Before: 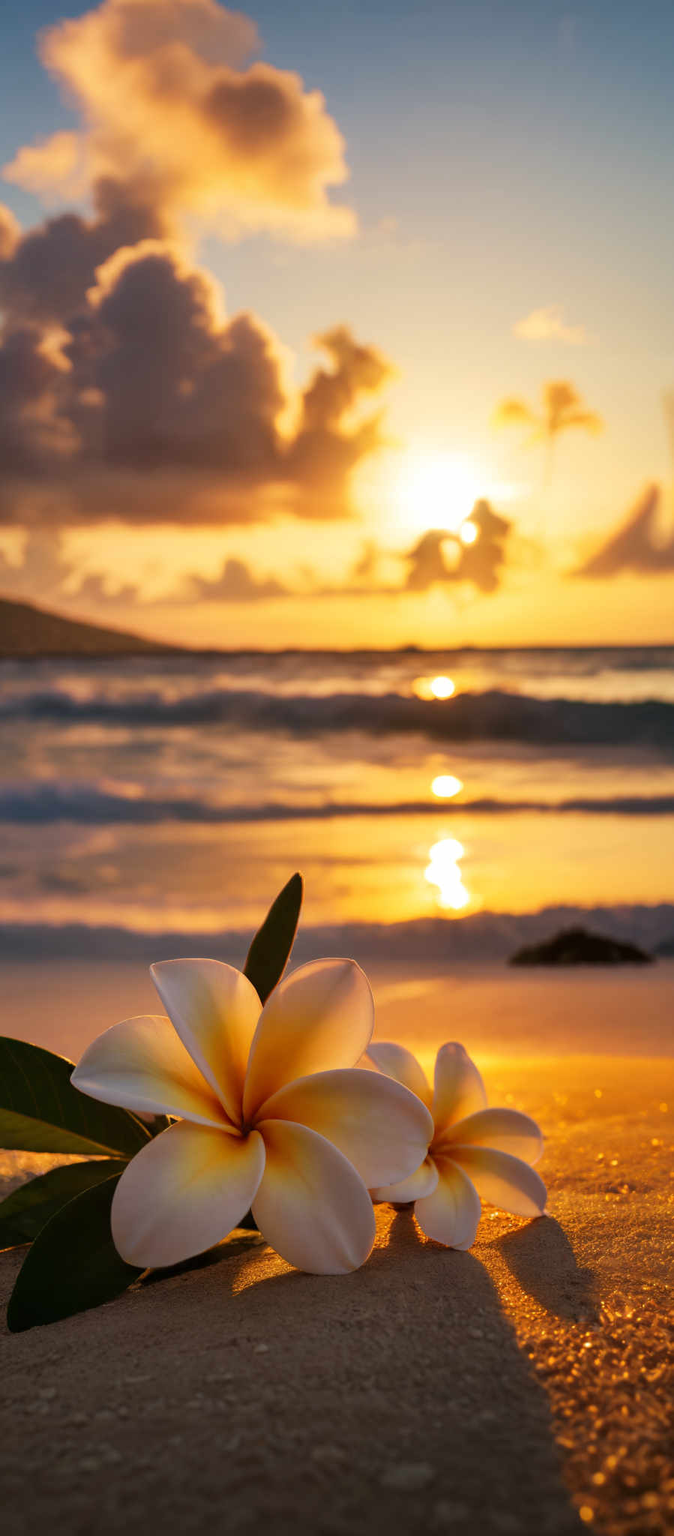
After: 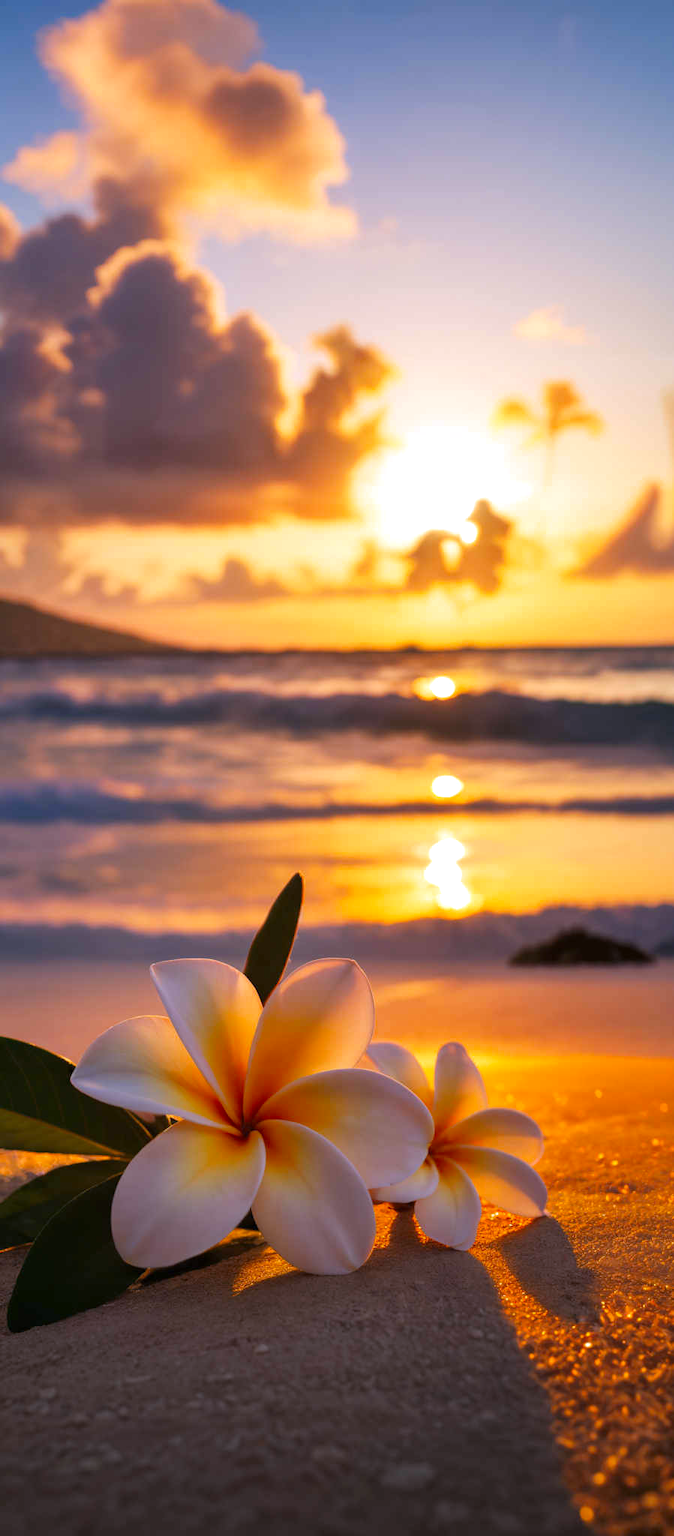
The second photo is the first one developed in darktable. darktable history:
color calibration: output R [1.063, -0.012, -0.003, 0], output B [-0.079, 0.047, 1, 0], illuminant custom, x 0.389, y 0.387, temperature 3838.64 K
exposure: exposure 0.2 EV, compensate highlight preservation false
vibrance: vibrance 78%
